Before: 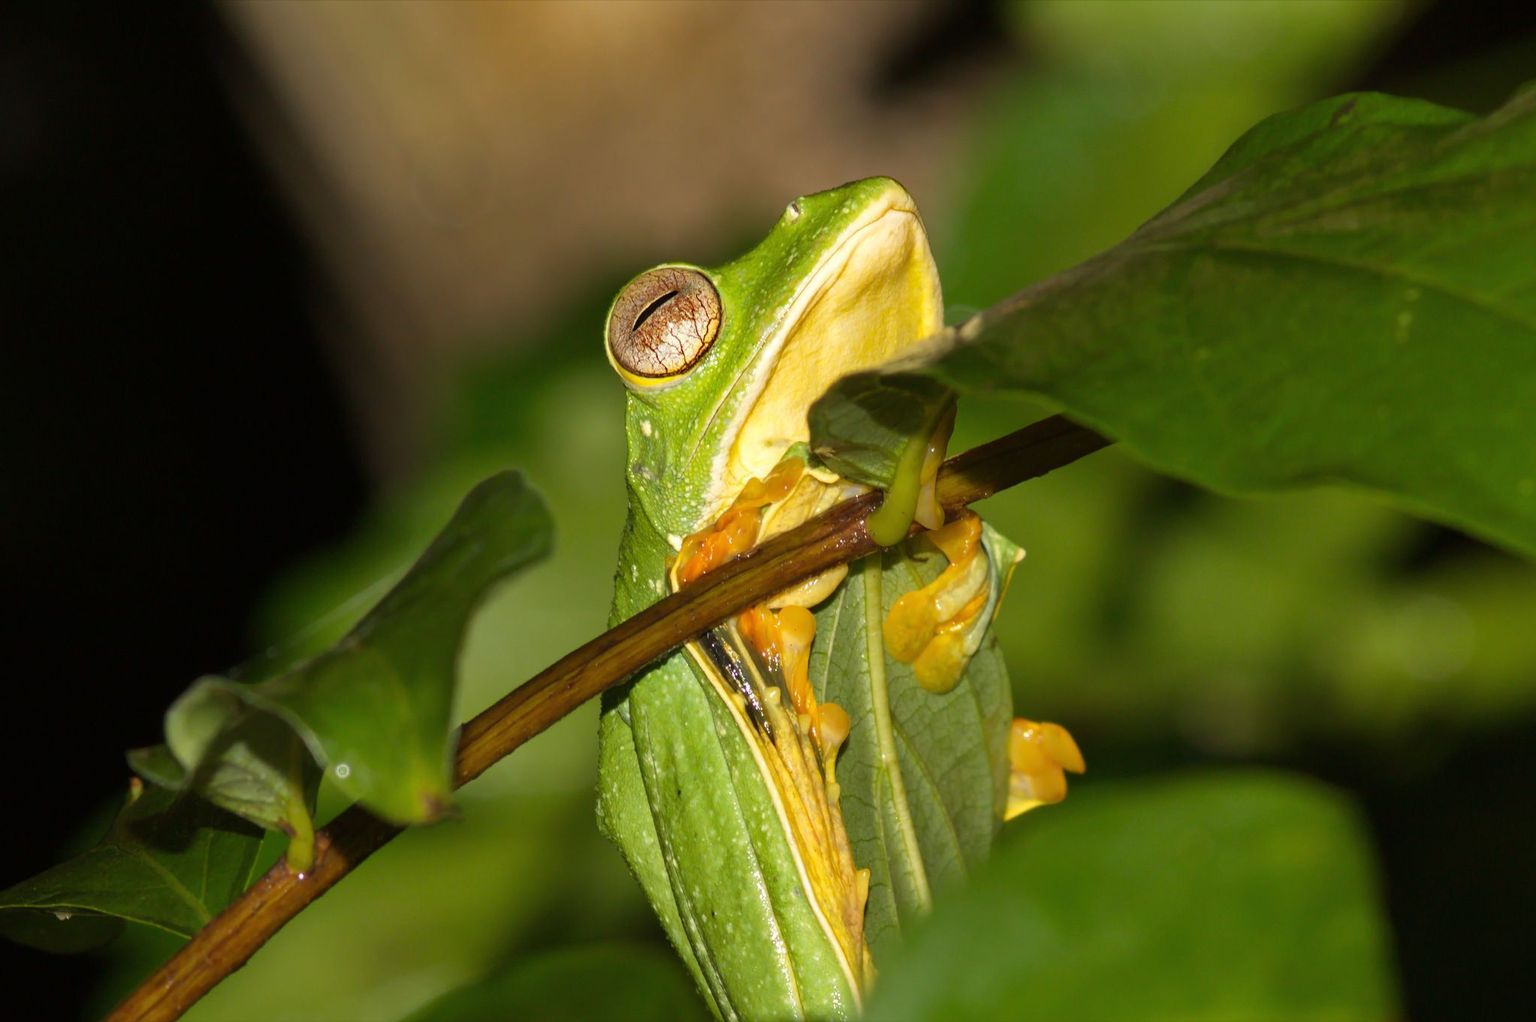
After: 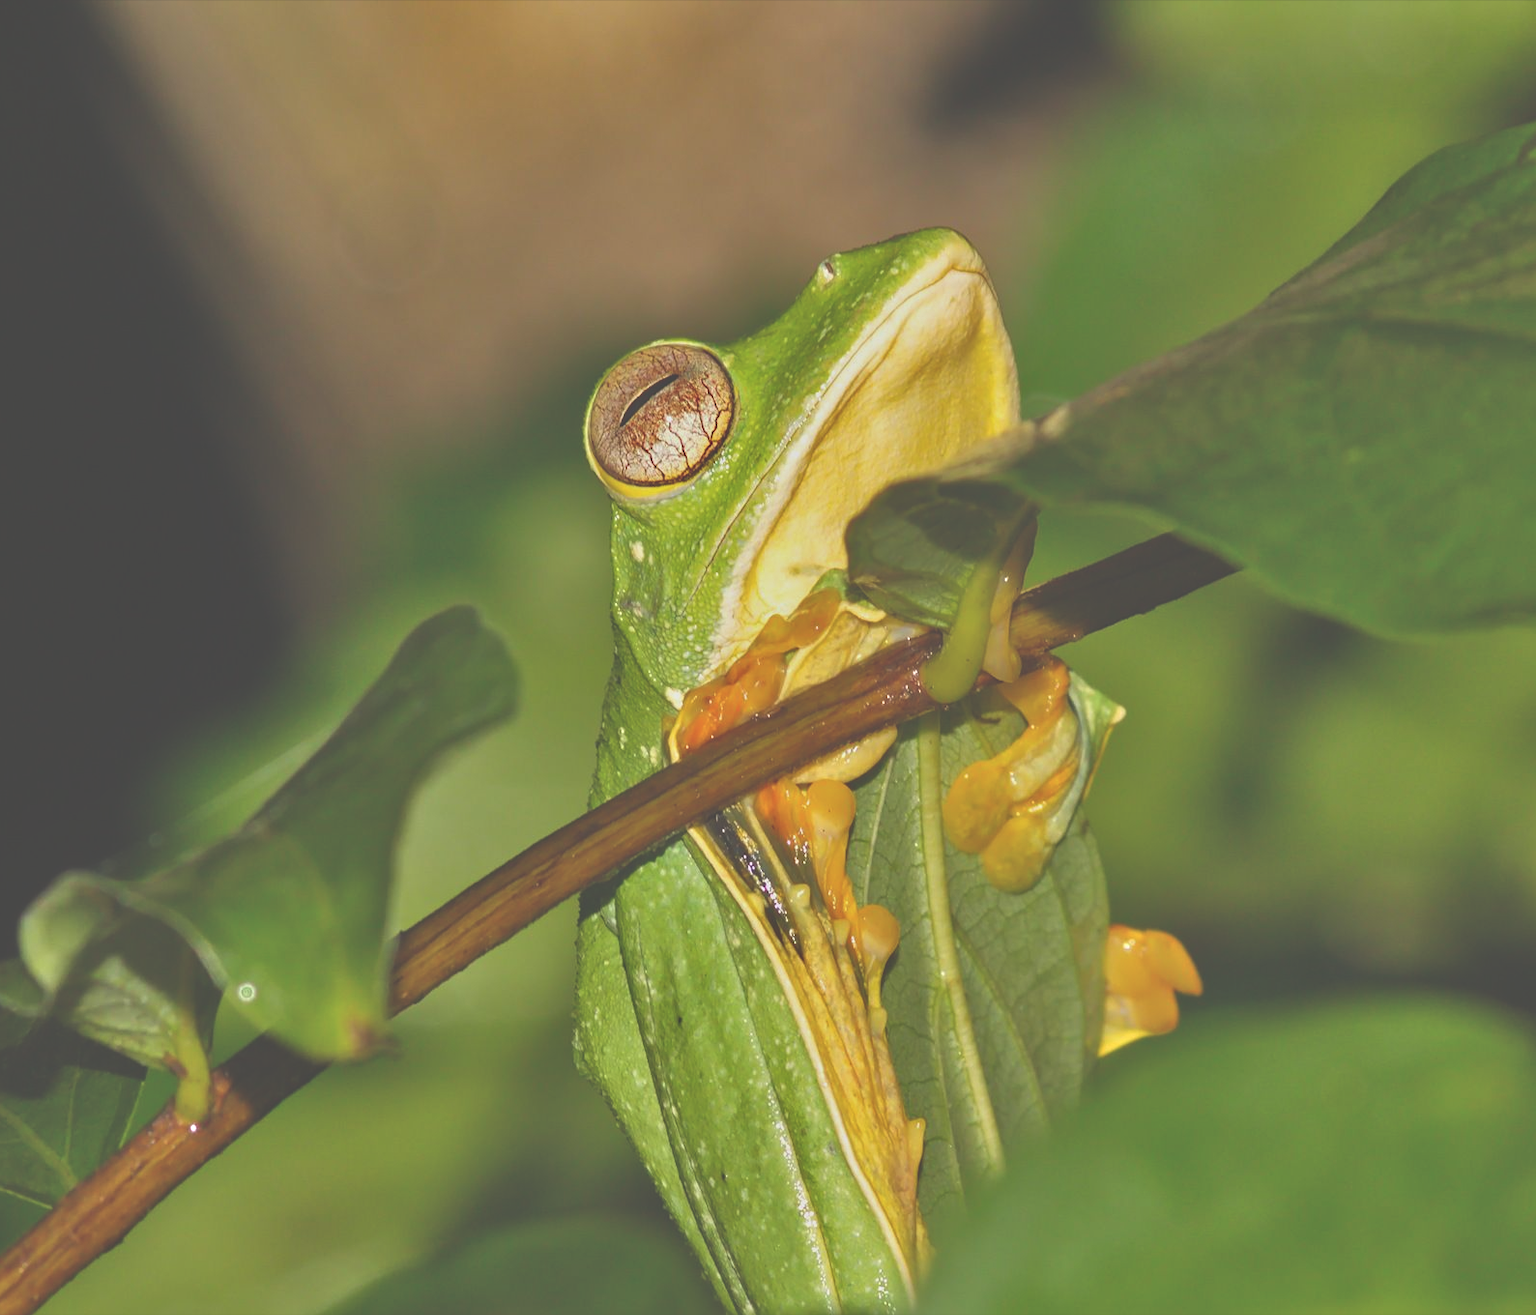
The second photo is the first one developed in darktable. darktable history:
sharpen: amount 0.201
crop: left 9.849%, right 12.433%
tone equalizer: -7 EV 0.155 EV, -6 EV 0.565 EV, -5 EV 1.15 EV, -4 EV 1.32 EV, -3 EV 1.14 EV, -2 EV 0.6 EV, -1 EV 0.153 EV
exposure: black level correction -0.036, exposure -0.495 EV, compensate exposure bias true, compensate highlight preservation false
